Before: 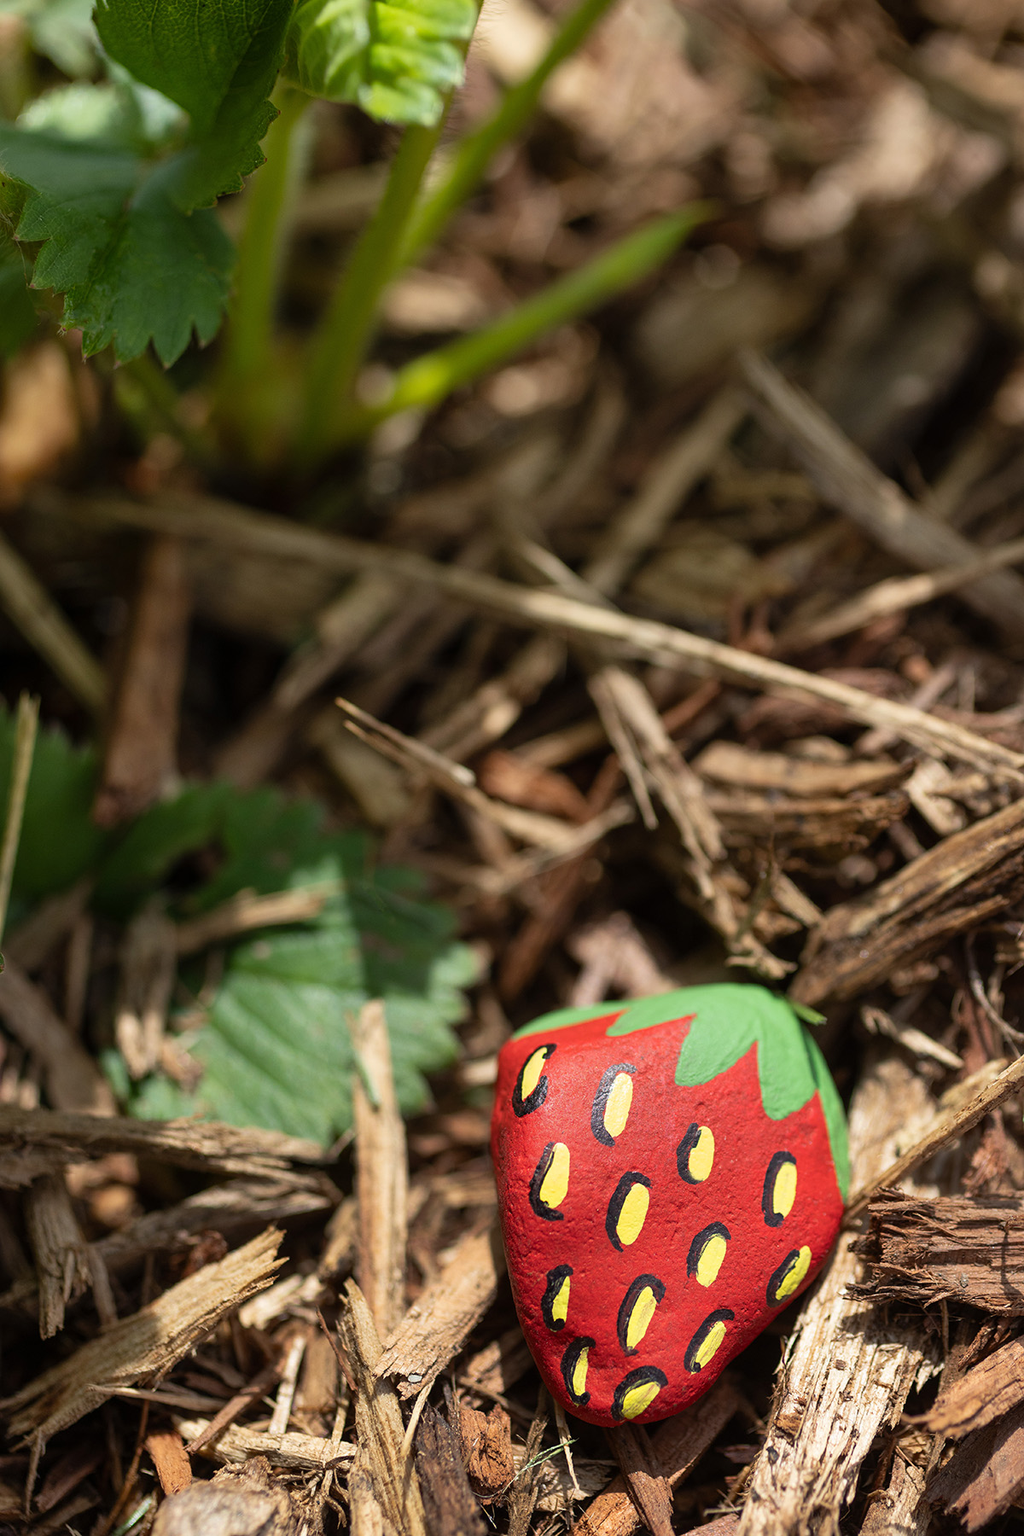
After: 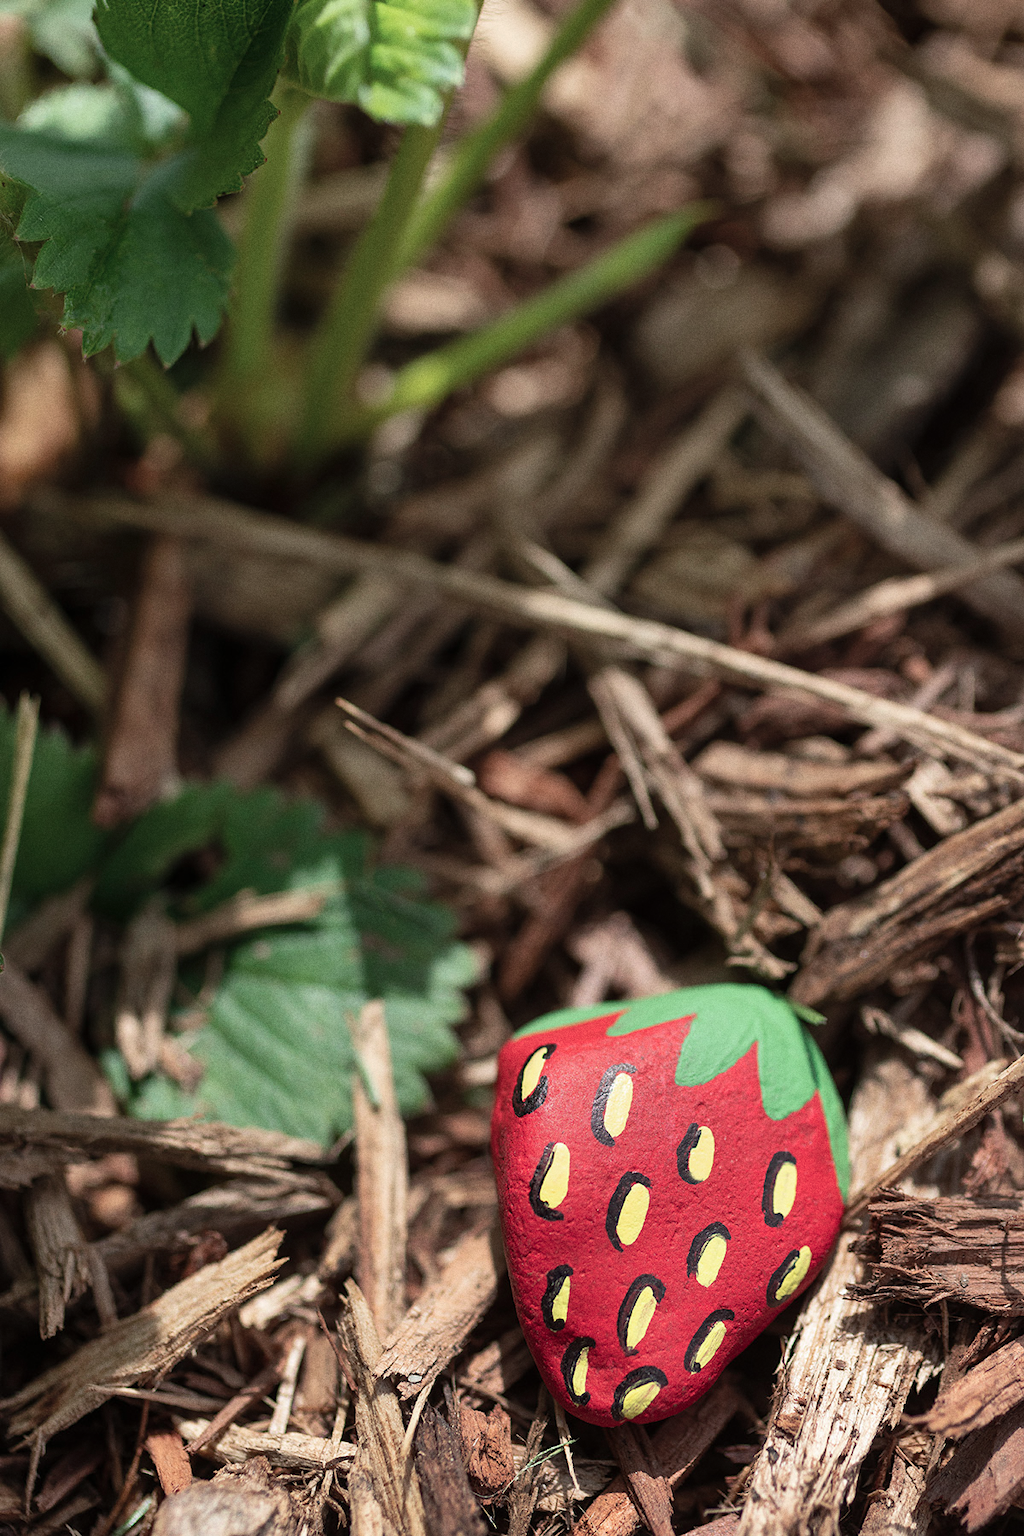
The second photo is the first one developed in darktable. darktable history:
color contrast: blue-yellow contrast 0.7
shadows and highlights: shadows 22.7, highlights -48.71, soften with gaussian
grain: coarseness 0.09 ISO
